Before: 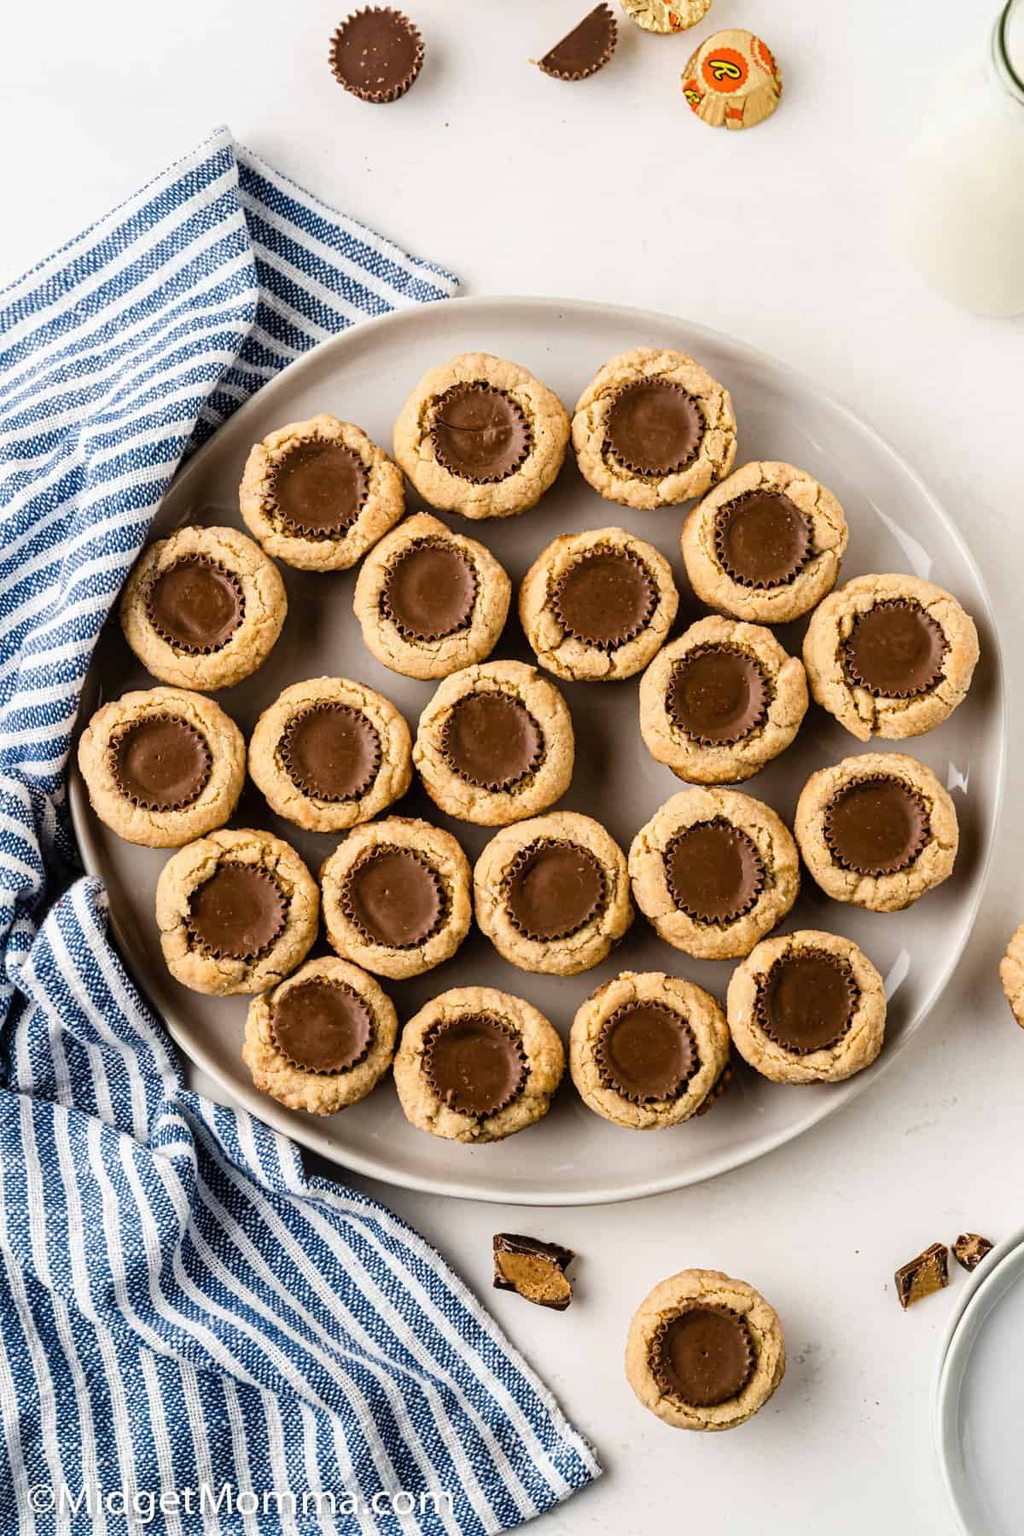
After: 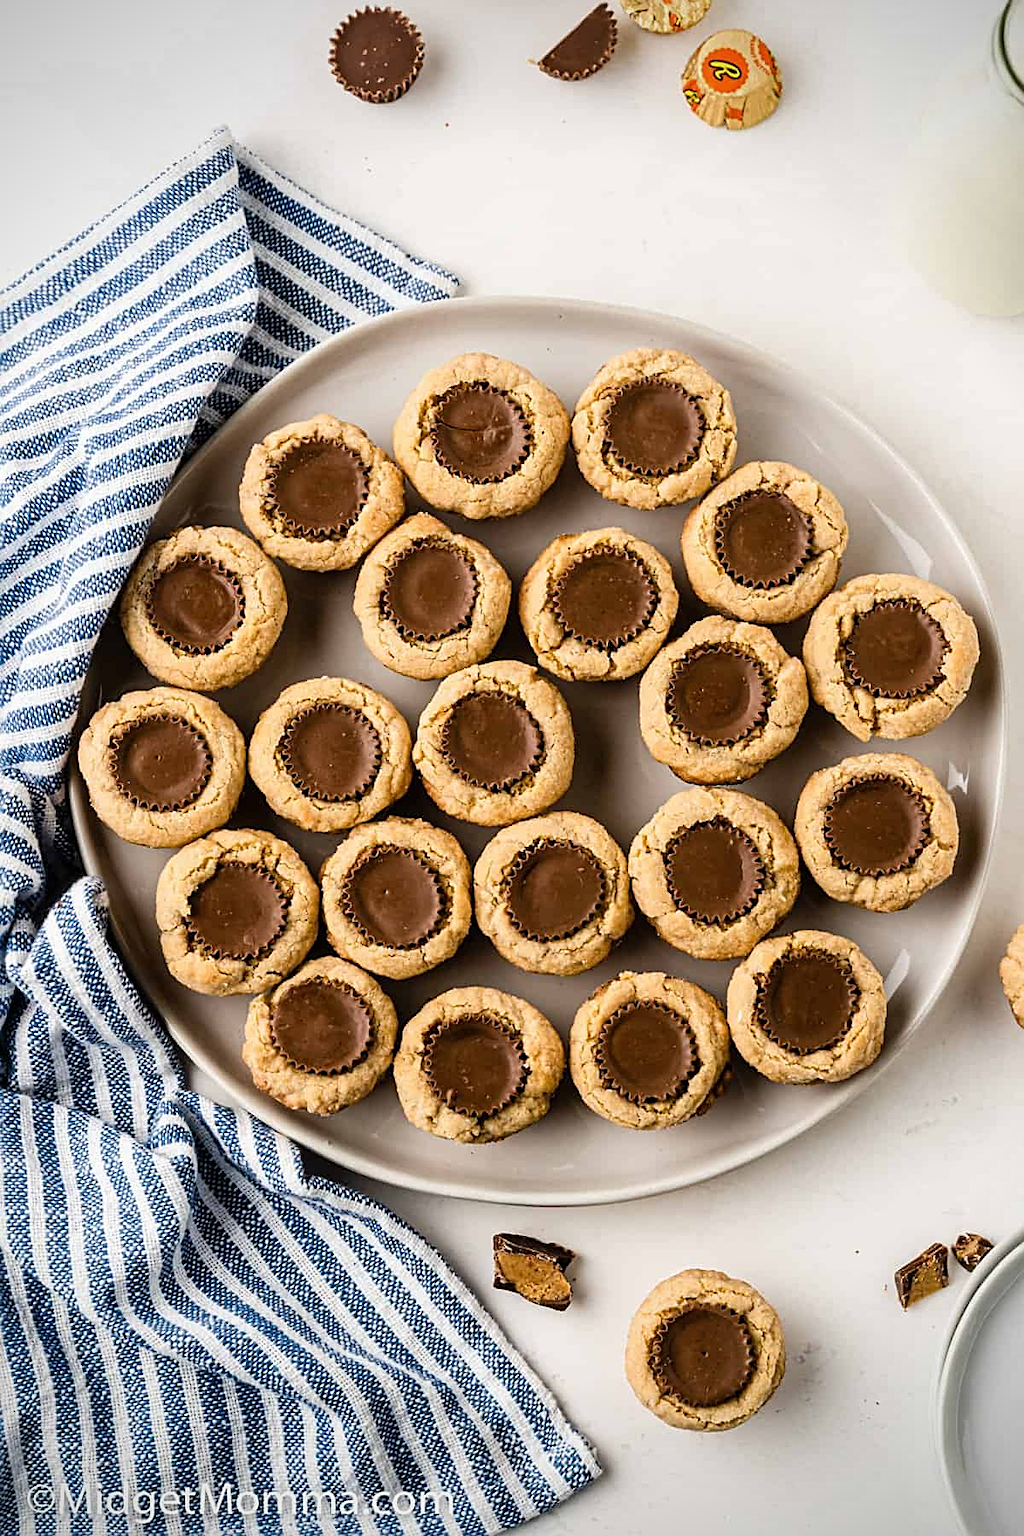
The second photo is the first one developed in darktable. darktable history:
sharpen: on, module defaults
vignetting: fall-off radius 60.89%, brightness -0.643, saturation -0.01
